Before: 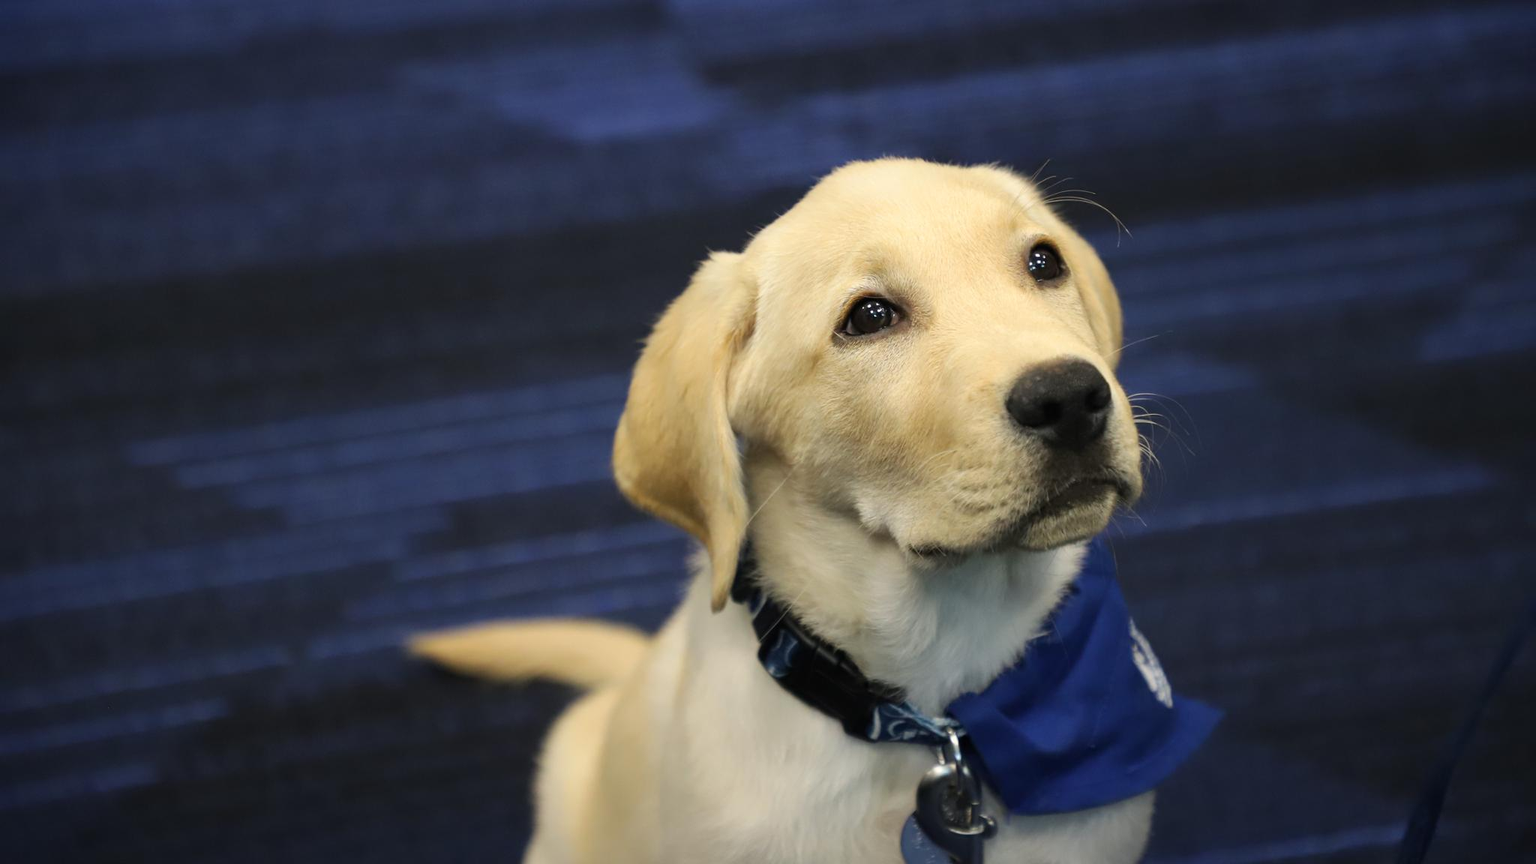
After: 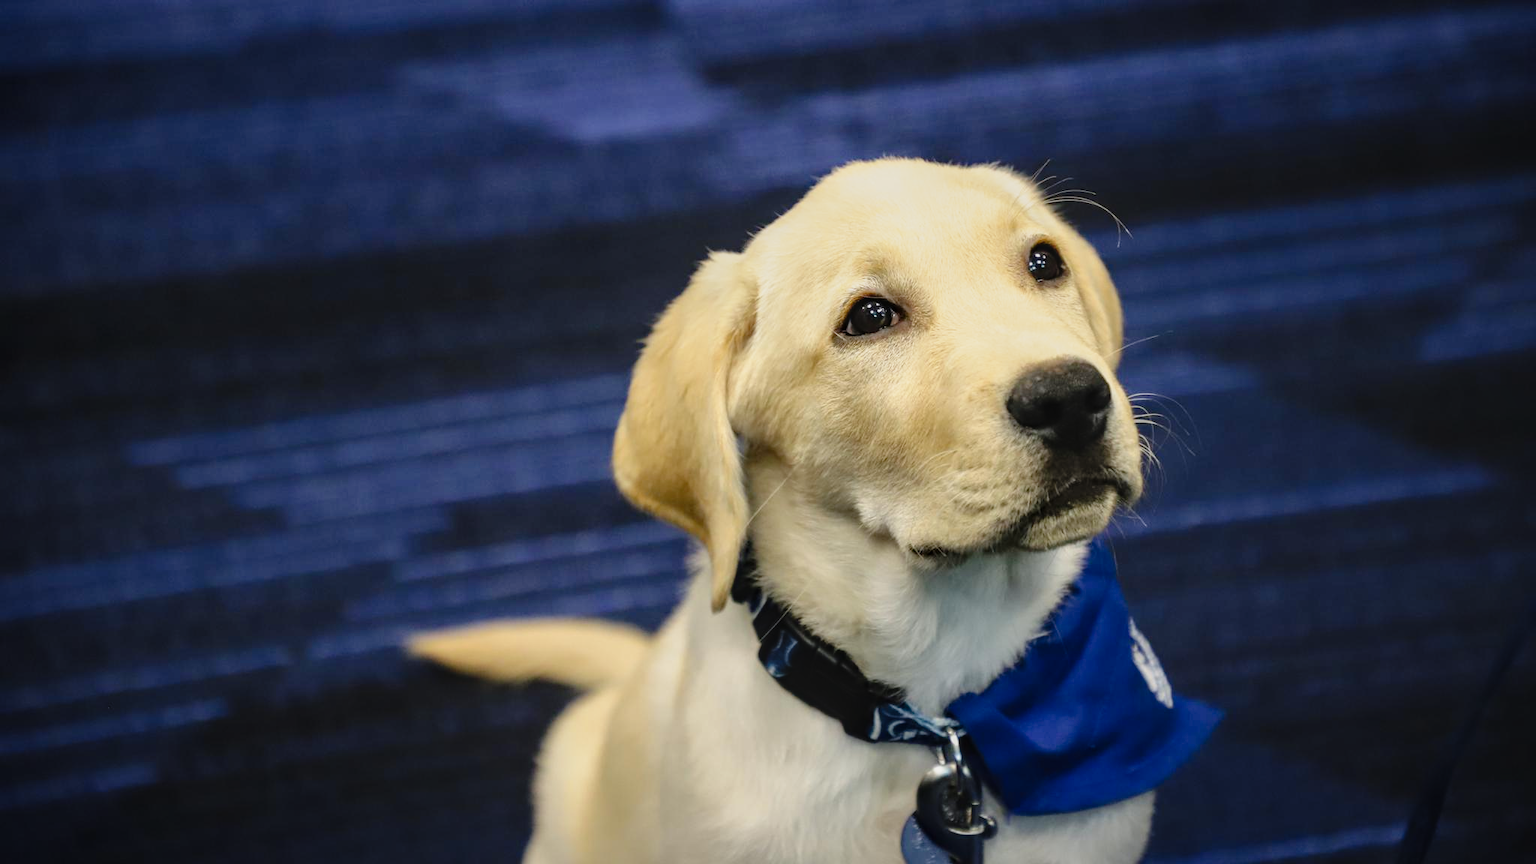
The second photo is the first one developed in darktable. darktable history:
tone curve: curves: ch0 [(0, 0.013) (0.129, 0.1) (0.327, 0.382) (0.489, 0.573) (0.66, 0.748) (0.858, 0.926) (1, 0.977)]; ch1 [(0, 0) (0.353, 0.344) (0.45, 0.46) (0.498, 0.495) (0.521, 0.506) (0.563, 0.559) (0.592, 0.585) (0.657, 0.655) (1, 1)]; ch2 [(0, 0) (0.333, 0.346) (0.375, 0.375) (0.427, 0.44) (0.5, 0.501) (0.505, 0.499) (0.528, 0.533) (0.579, 0.61) (0.612, 0.644) (0.66, 0.715) (1, 1)], preserve colors none
vignetting: fall-off radius 93.81%
shadows and highlights: shadows -20.49, white point adjustment -1.83, highlights -35.02, highlights color adjustment 53.29%
local contrast: on, module defaults
